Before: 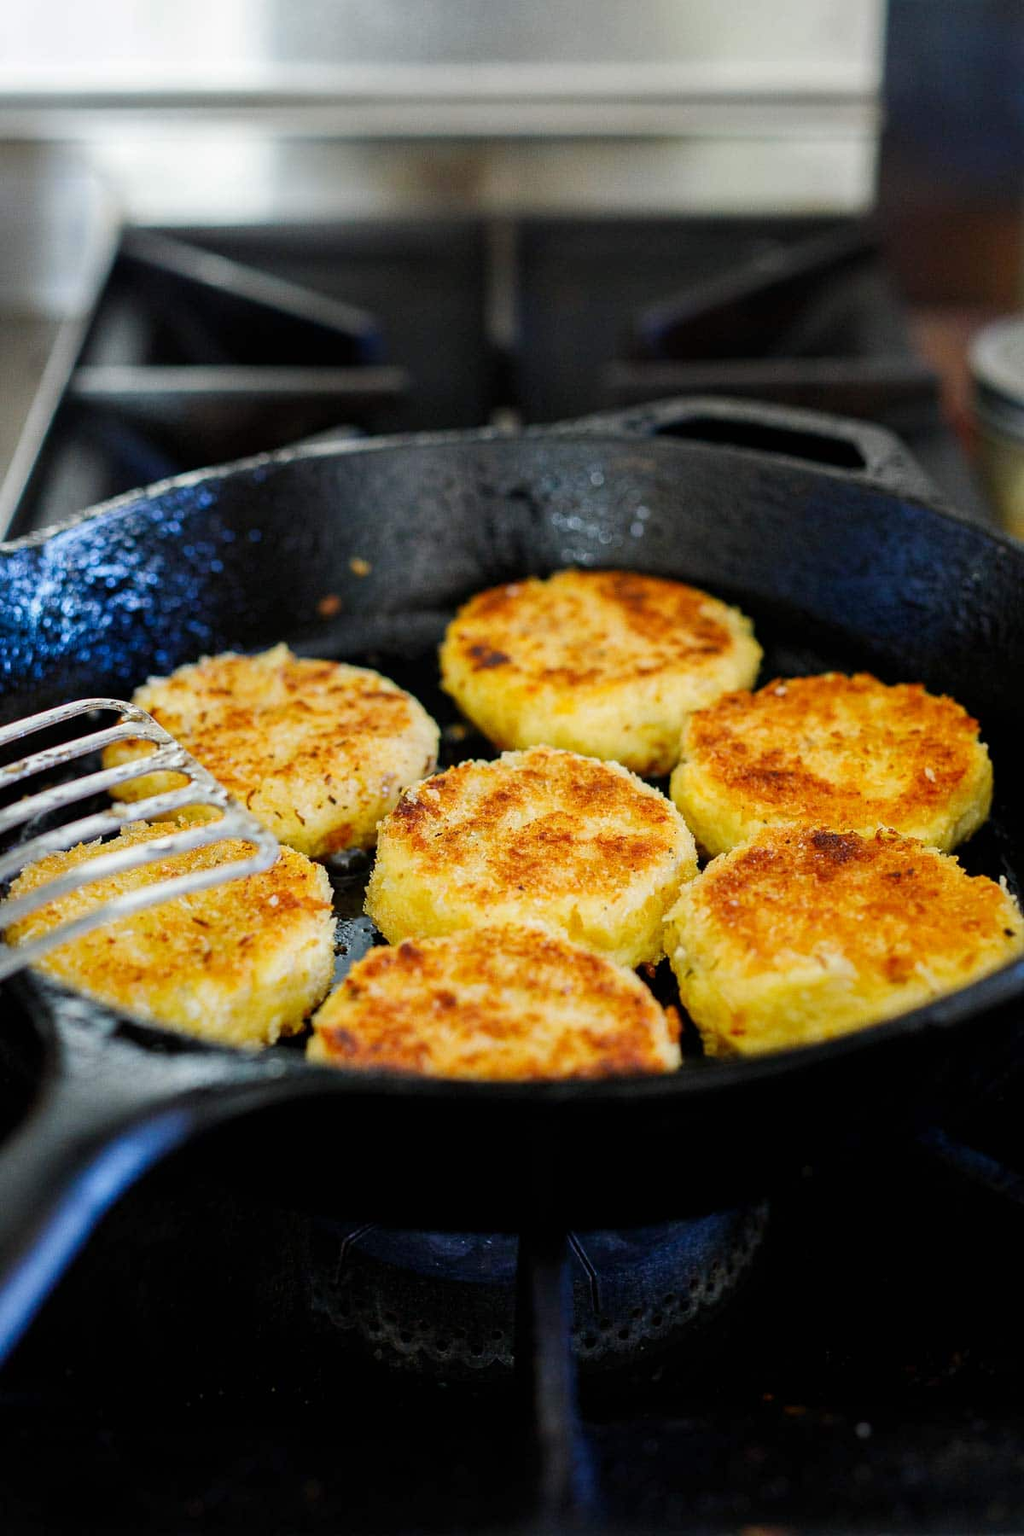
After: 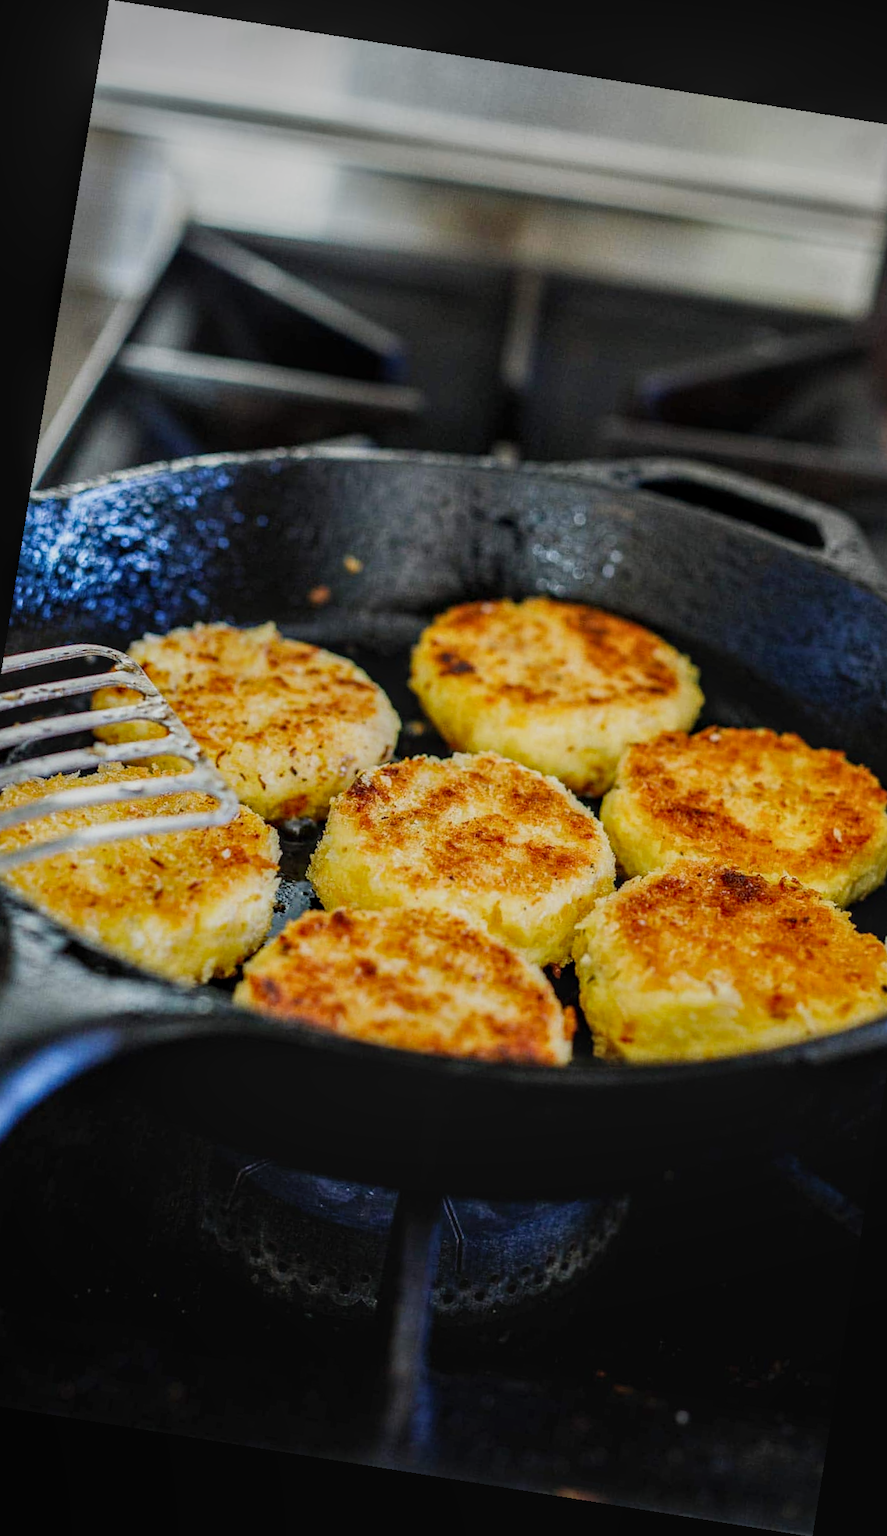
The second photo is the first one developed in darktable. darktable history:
sigmoid: contrast 1.22, skew 0.65
rotate and perspective: rotation 9.12°, automatic cropping off
local contrast: highlights 0%, shadows 0%, detail 133%
crop: left 9.88%, right 12.664%
